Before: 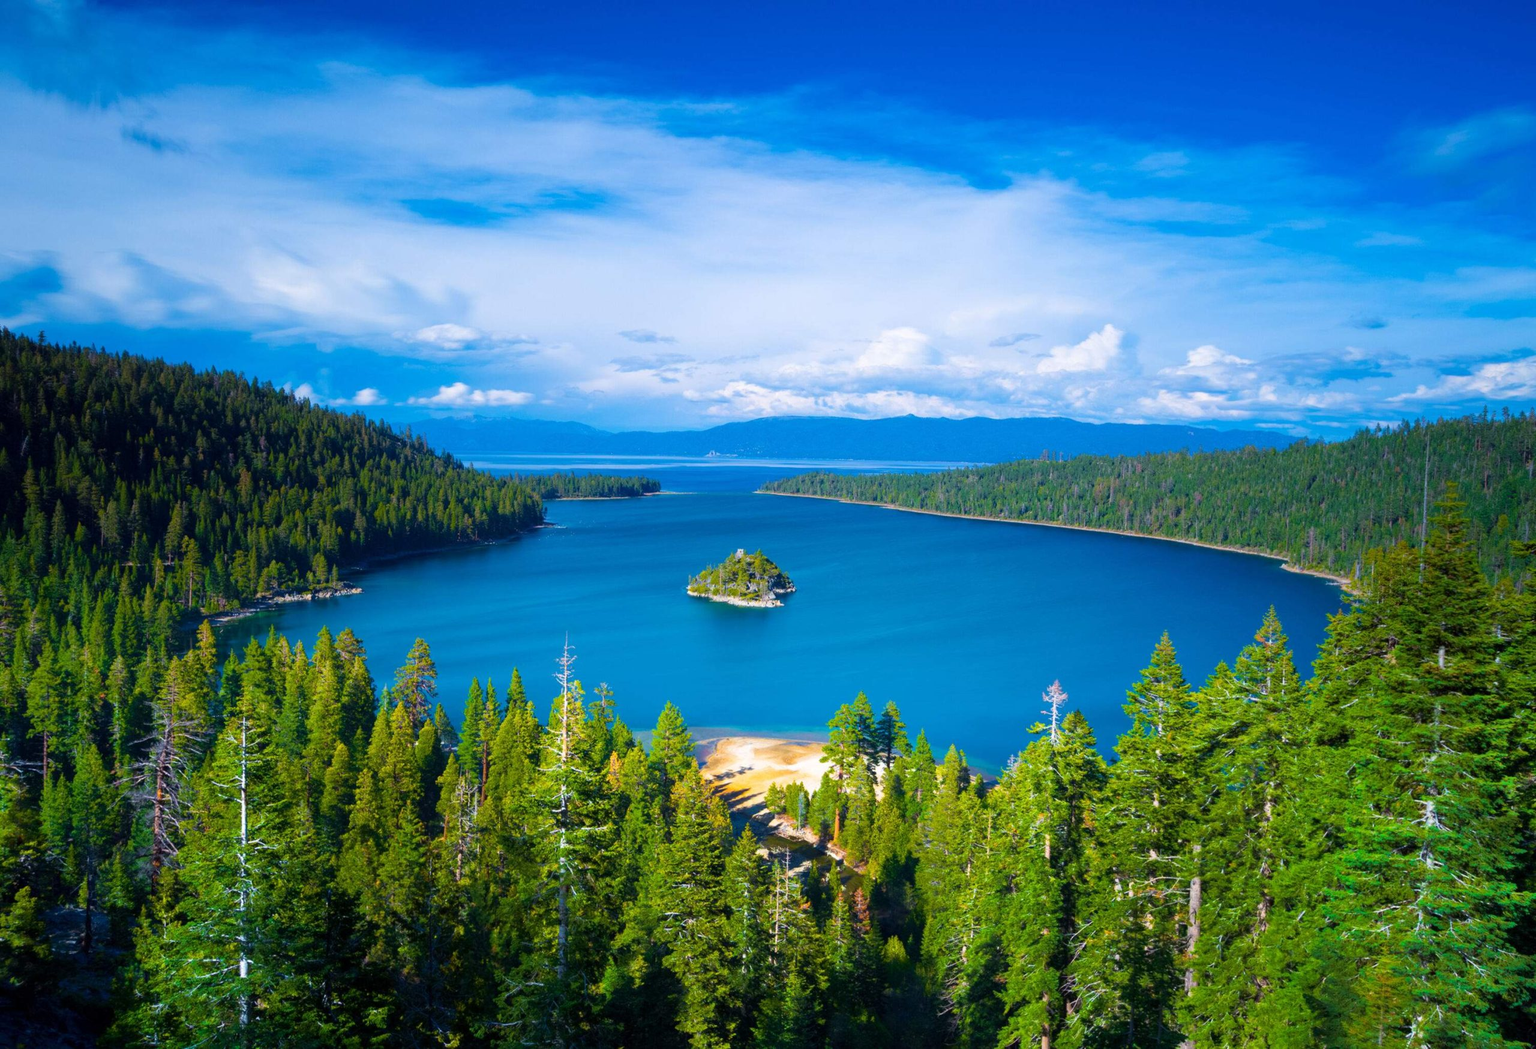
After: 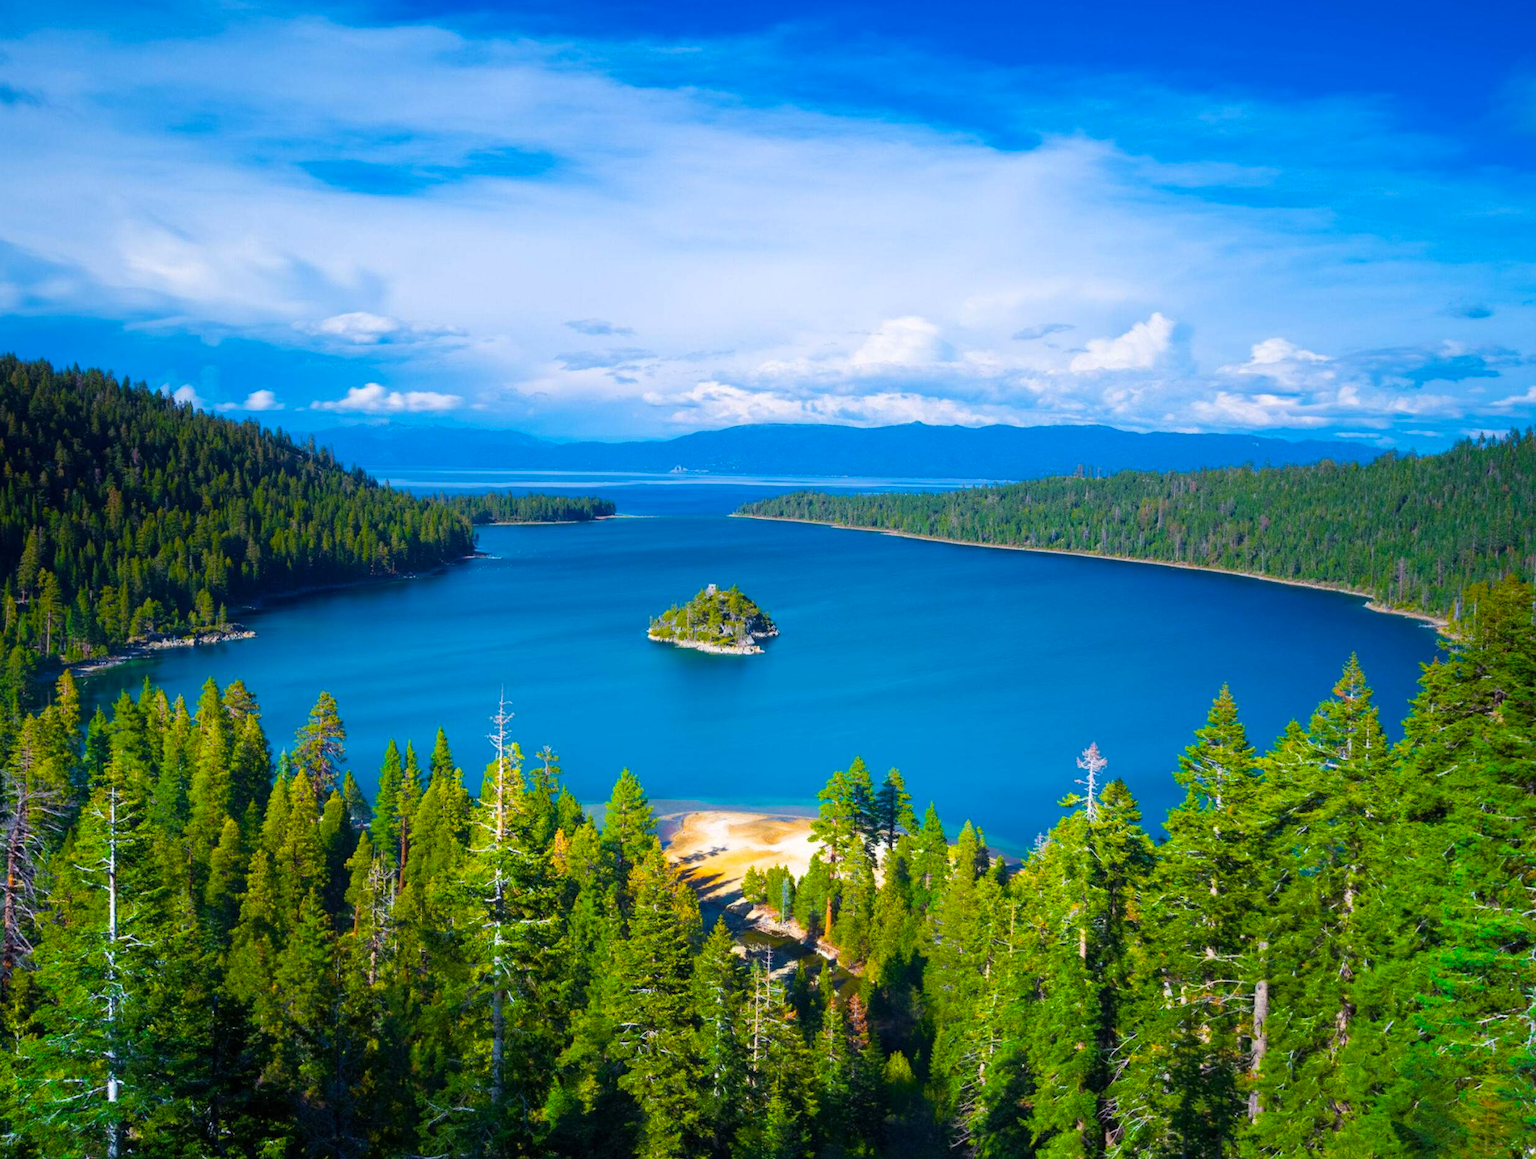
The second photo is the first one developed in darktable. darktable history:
crop: left 9.807%, top 6.259%, right 7.334%, bottom 2.177%
color balance: output saturation 110%
